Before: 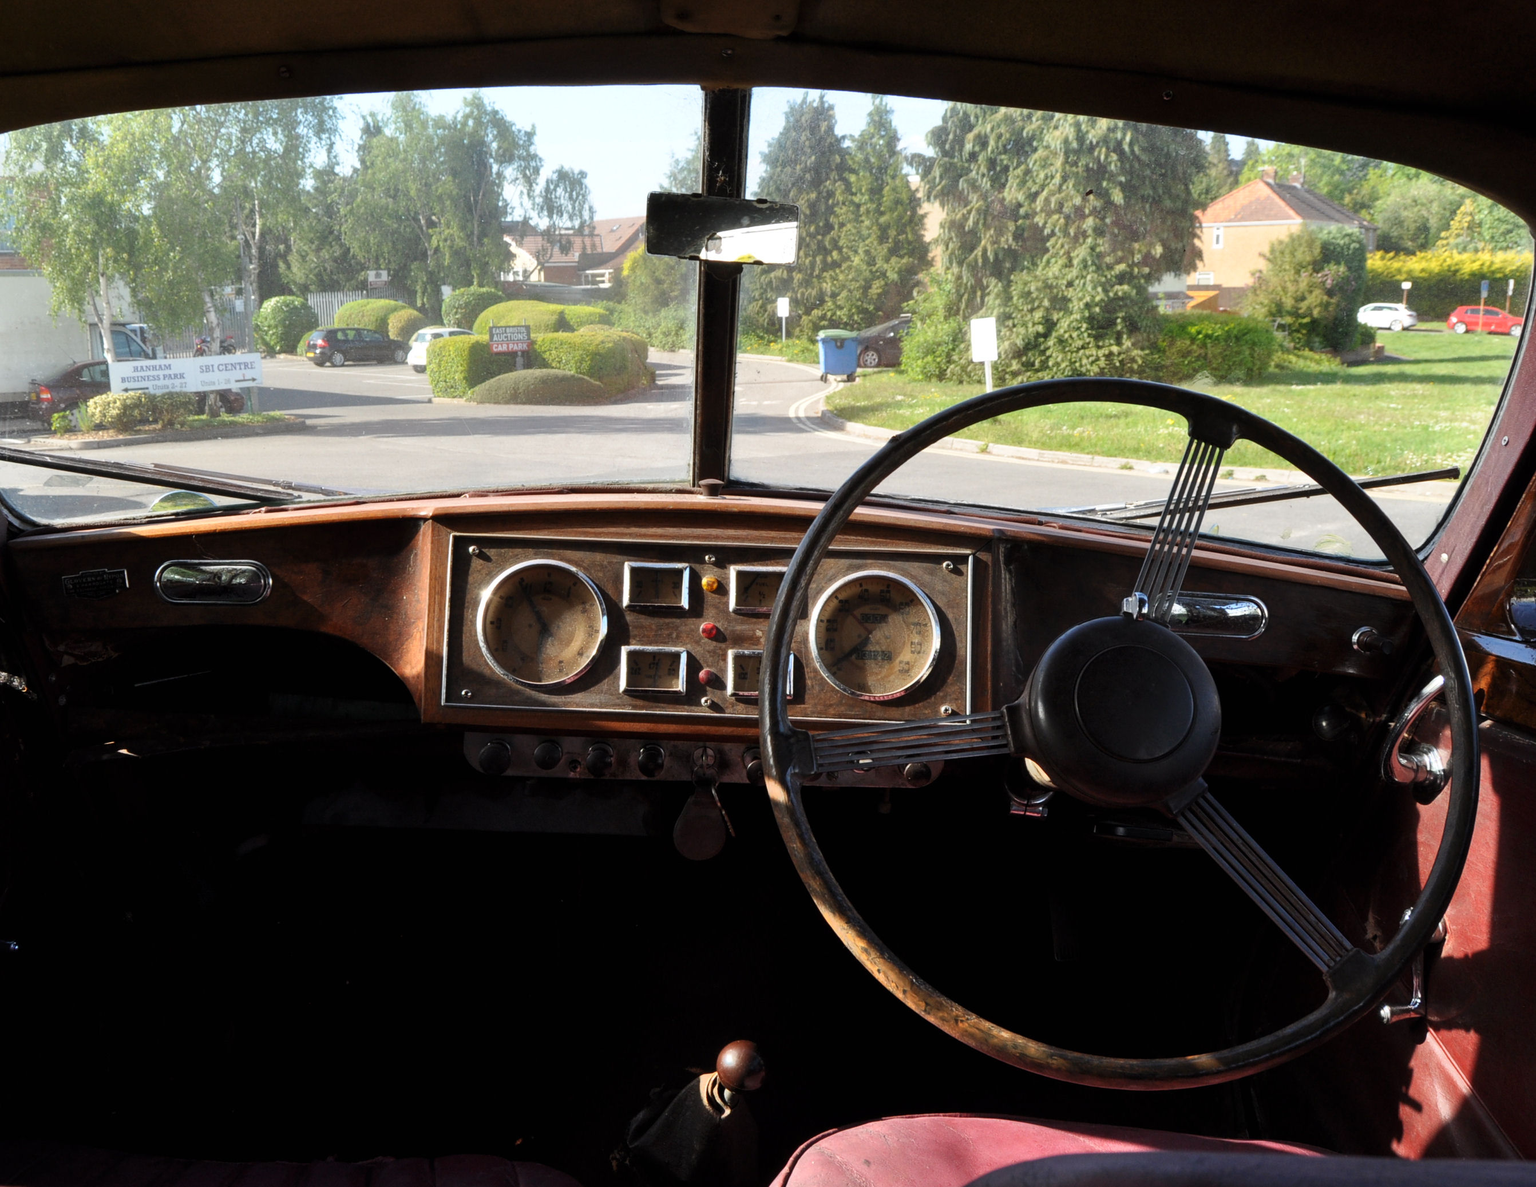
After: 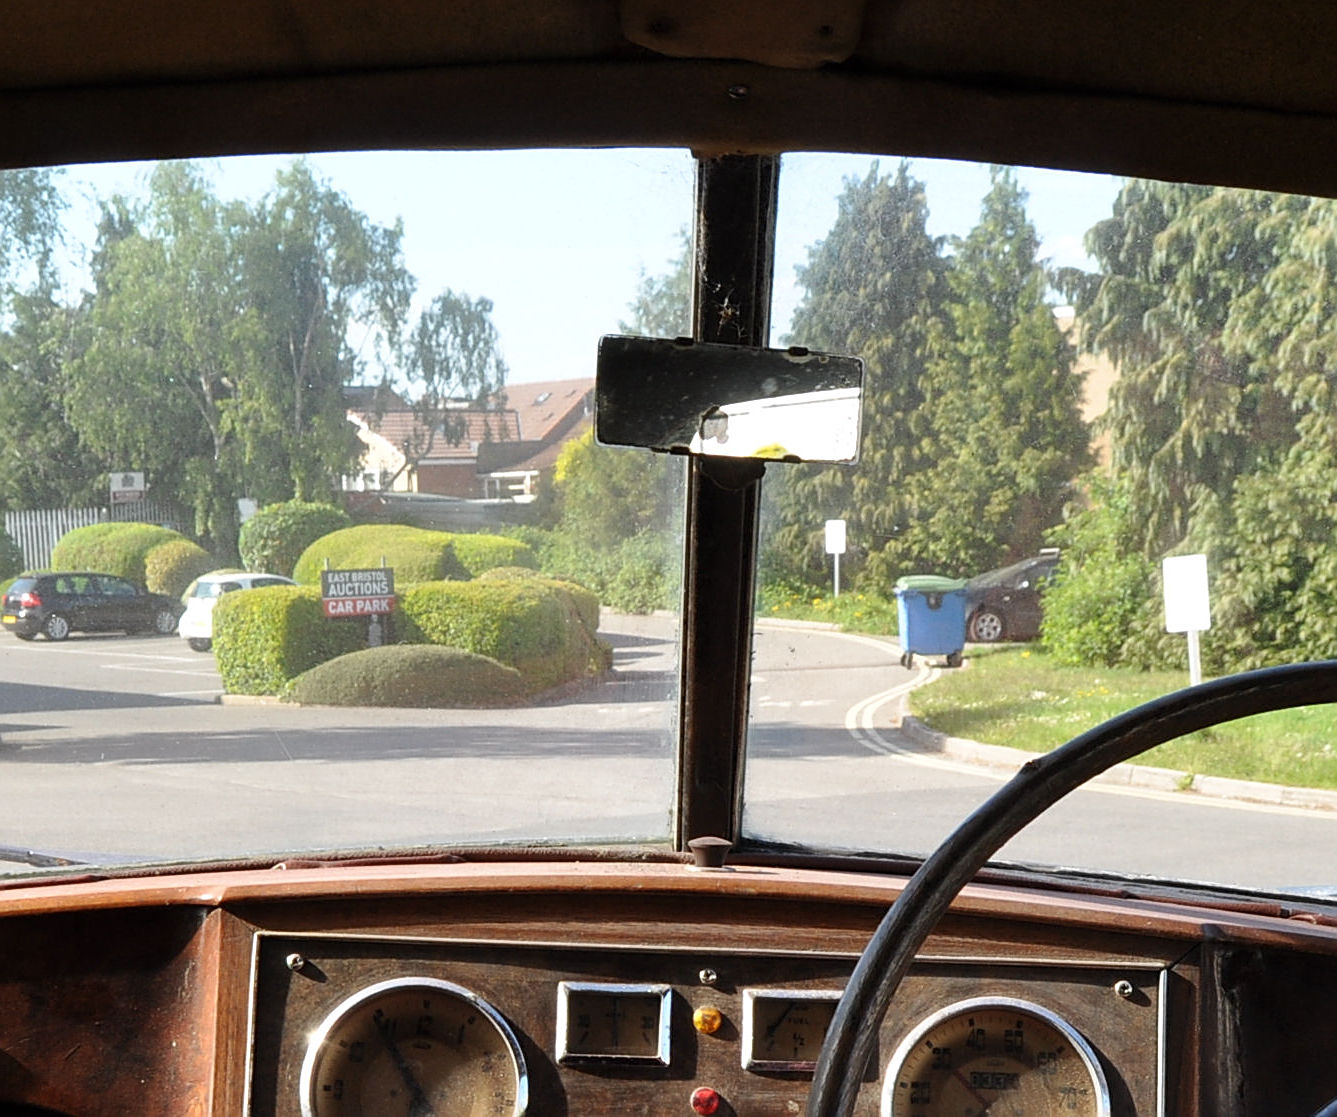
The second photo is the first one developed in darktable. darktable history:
crop: left 19.882%, right 30.281%, bottom 46.121%
sharpen: on, module defaults
base curve: curves: ch0 [(0, 0) (0.297, 0.298) (1, 1)], preserve colors none
